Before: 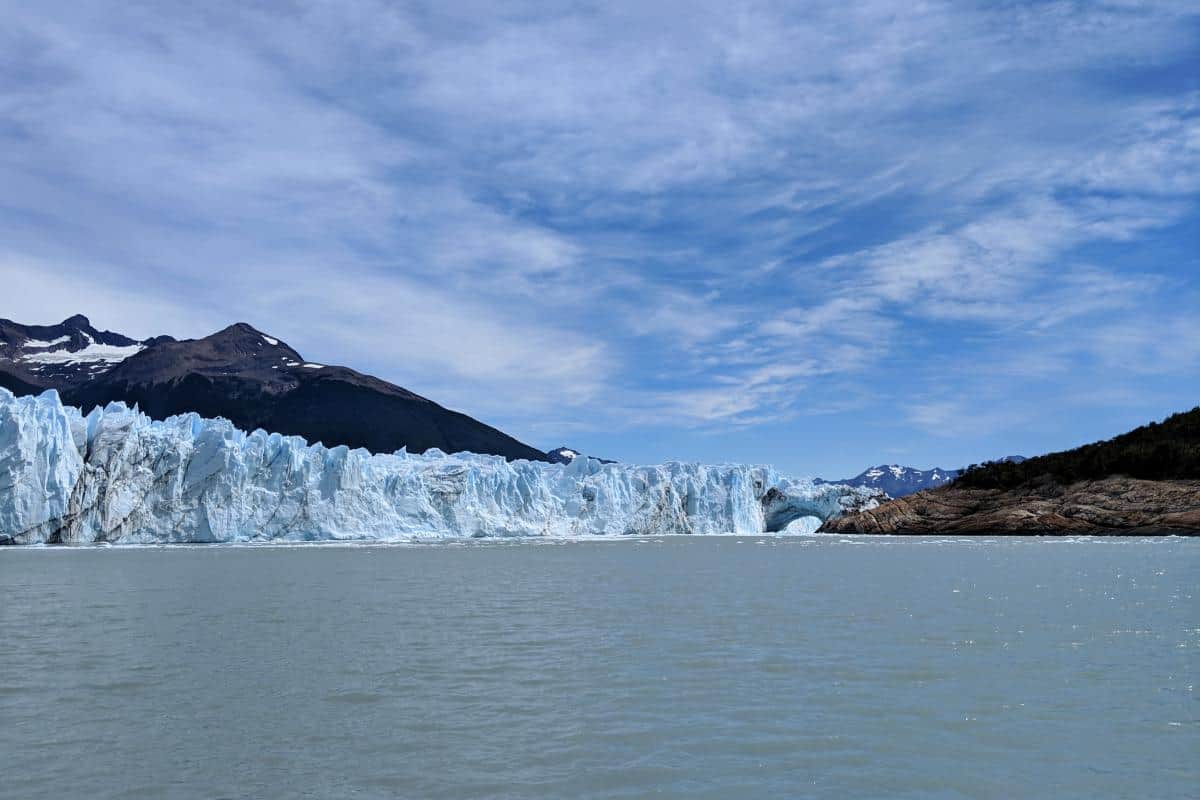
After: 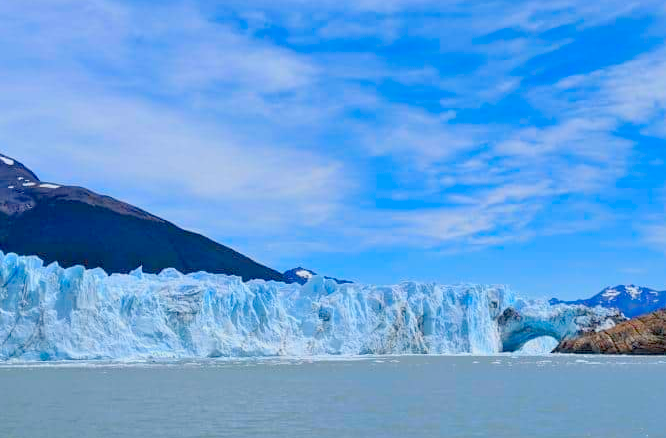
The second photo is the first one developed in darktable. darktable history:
crop and rotate: left 22.02%, top 22.525%, right 22.418%, bottom 22.679%
exposure: exposure 0.663 EV, compensate exposure bias true, compensate highlight preservation false
color balance rgb: shadows lift › chroma 1.017%, shadows lift › hue 242.58°, linear chroma grading › global chroma 23.184%, perceptual saturation grading › global saturation 25.098%, contrast -29.898%
